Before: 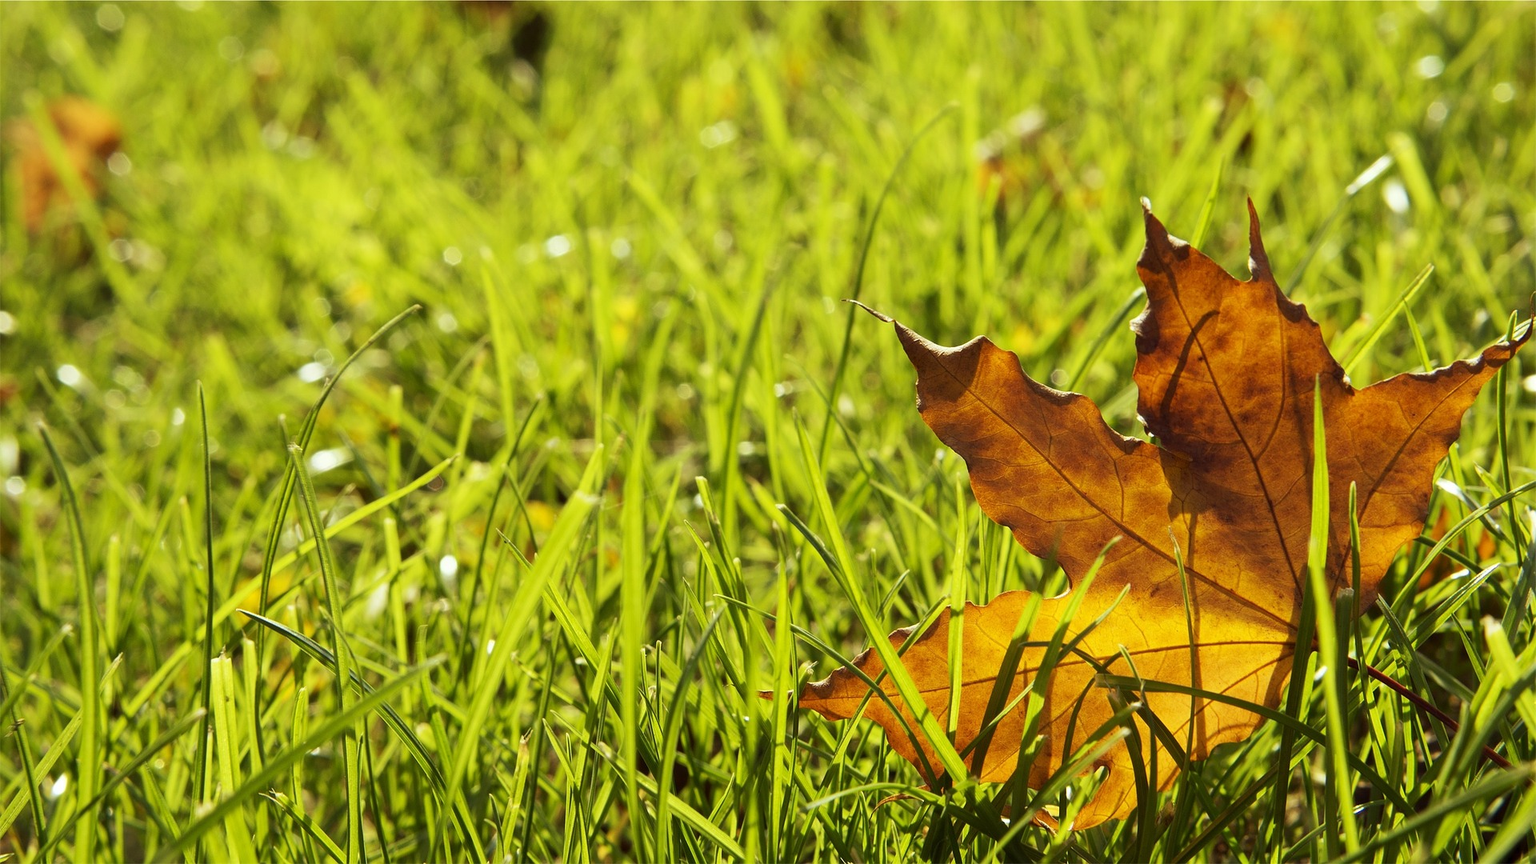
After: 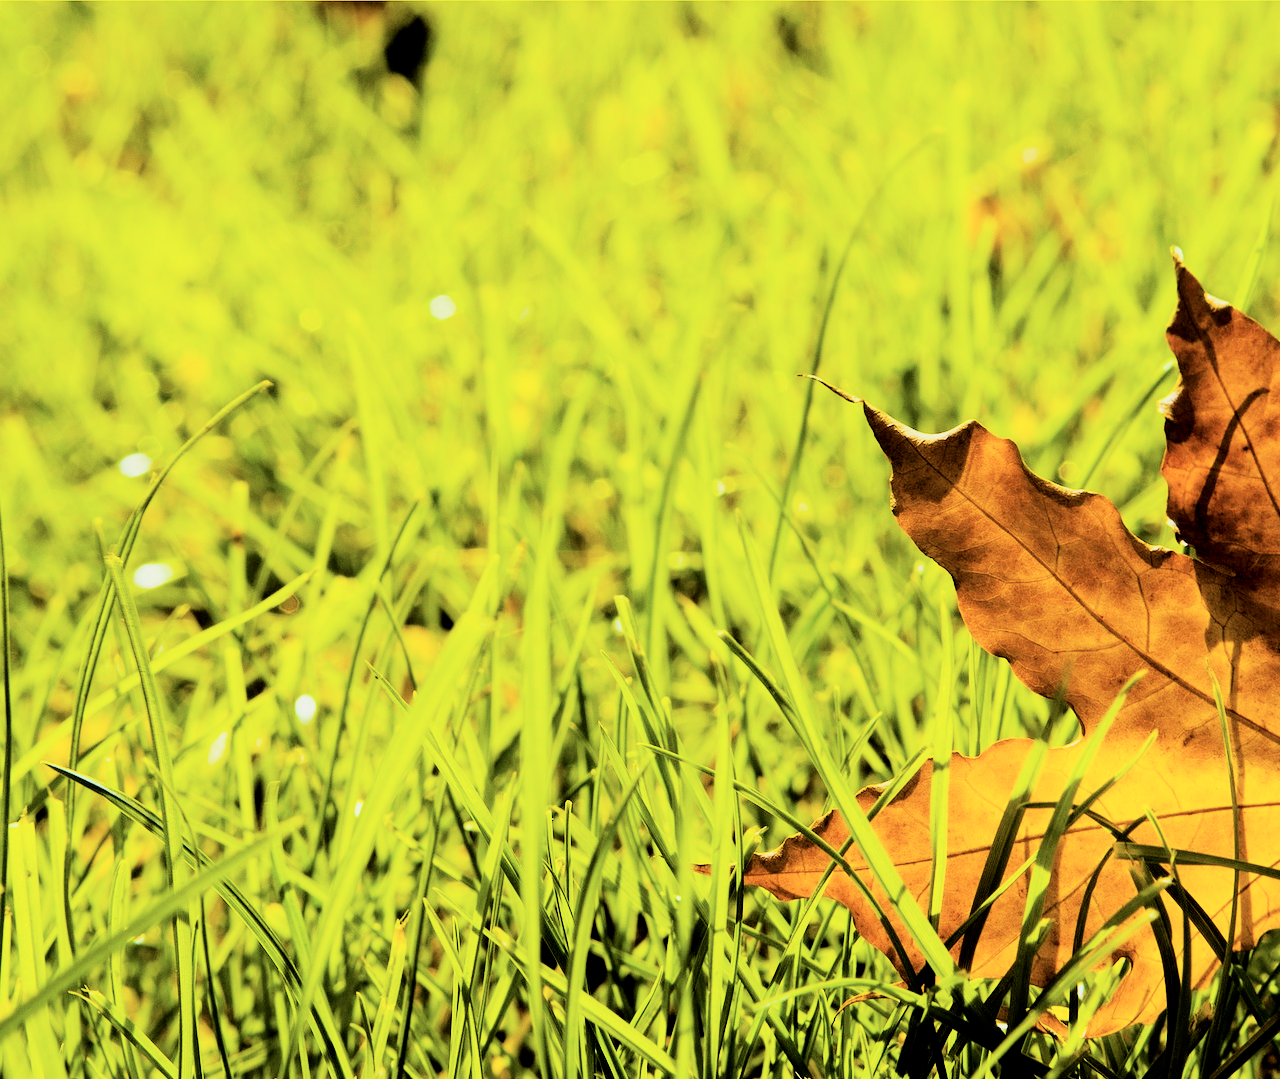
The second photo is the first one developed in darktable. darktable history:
crop and rotate: left 13.328%, right 19.961%
exposure: black level correction -0.002, exposure 0.529 EV, compensate highlight preservation false
filmic rgb: black relative exposure -2.83 EV, white relative exposure 4.56 EV, hardness 1.74, contrast 1.259
color balance rgb: linear chroma grading › shadows 9.621%, linear chroma grading › highlights 9.887%, linear chroma grading › global chroma 14.959%, linear chroma grading › mid-tones 14.654%, perceptual saturation grading › global saturation 36.629%, perceptual saturation grading › shadows 34.866%, global vibrance 20%
contrast brightness saturation: saturation -0.054
tone curve: curves: ch0 [(0, 0) (0.004, 0.001) (0.133, 0.112) (0.325, 0.362) (0.832, 0.893) (1, 1)], color space Lab, independent channels, preserve colors none
